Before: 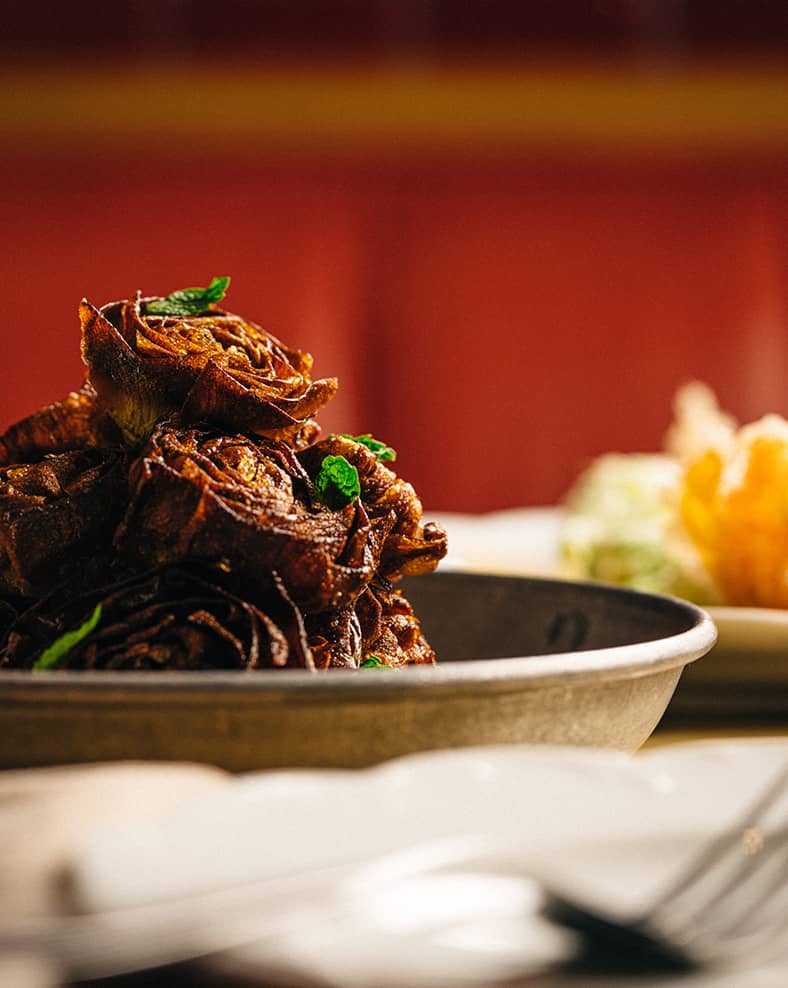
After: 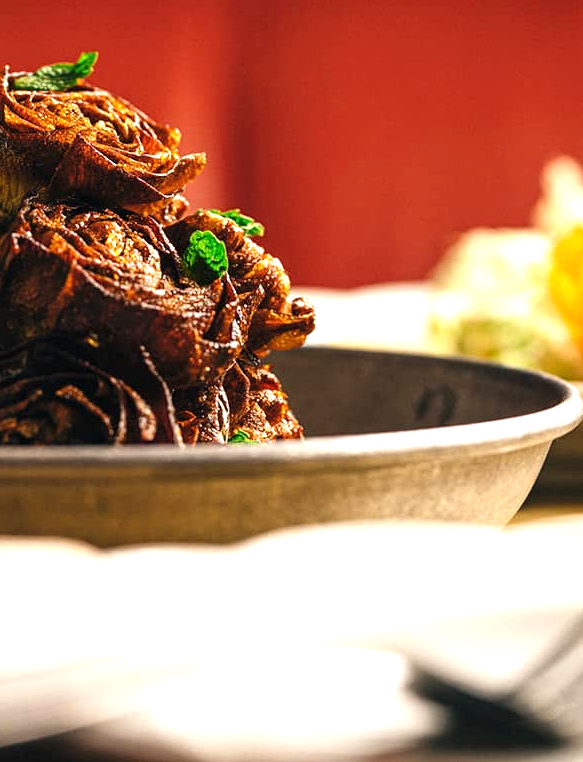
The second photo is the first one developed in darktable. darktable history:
exposure: exposure 0.7 EV, compensate highlight preservation false
crop: left 16.871%, top 22.857%, right 9.116%
tone equalizer: on, module defaults
